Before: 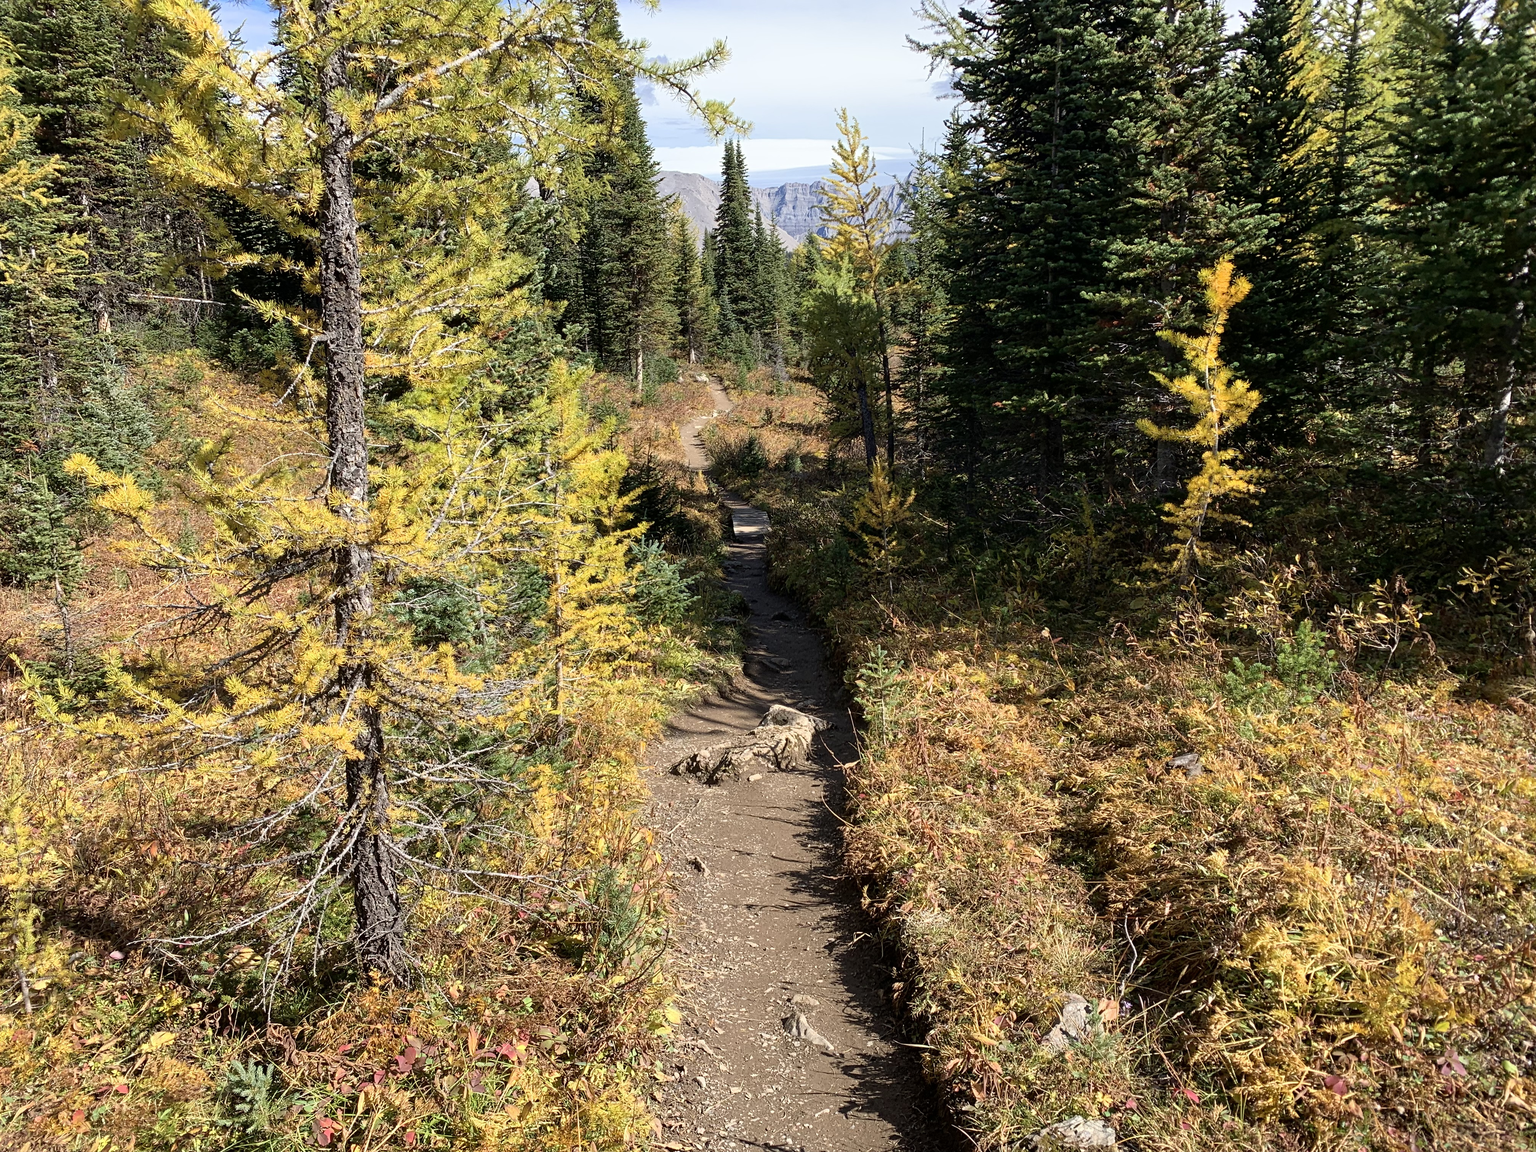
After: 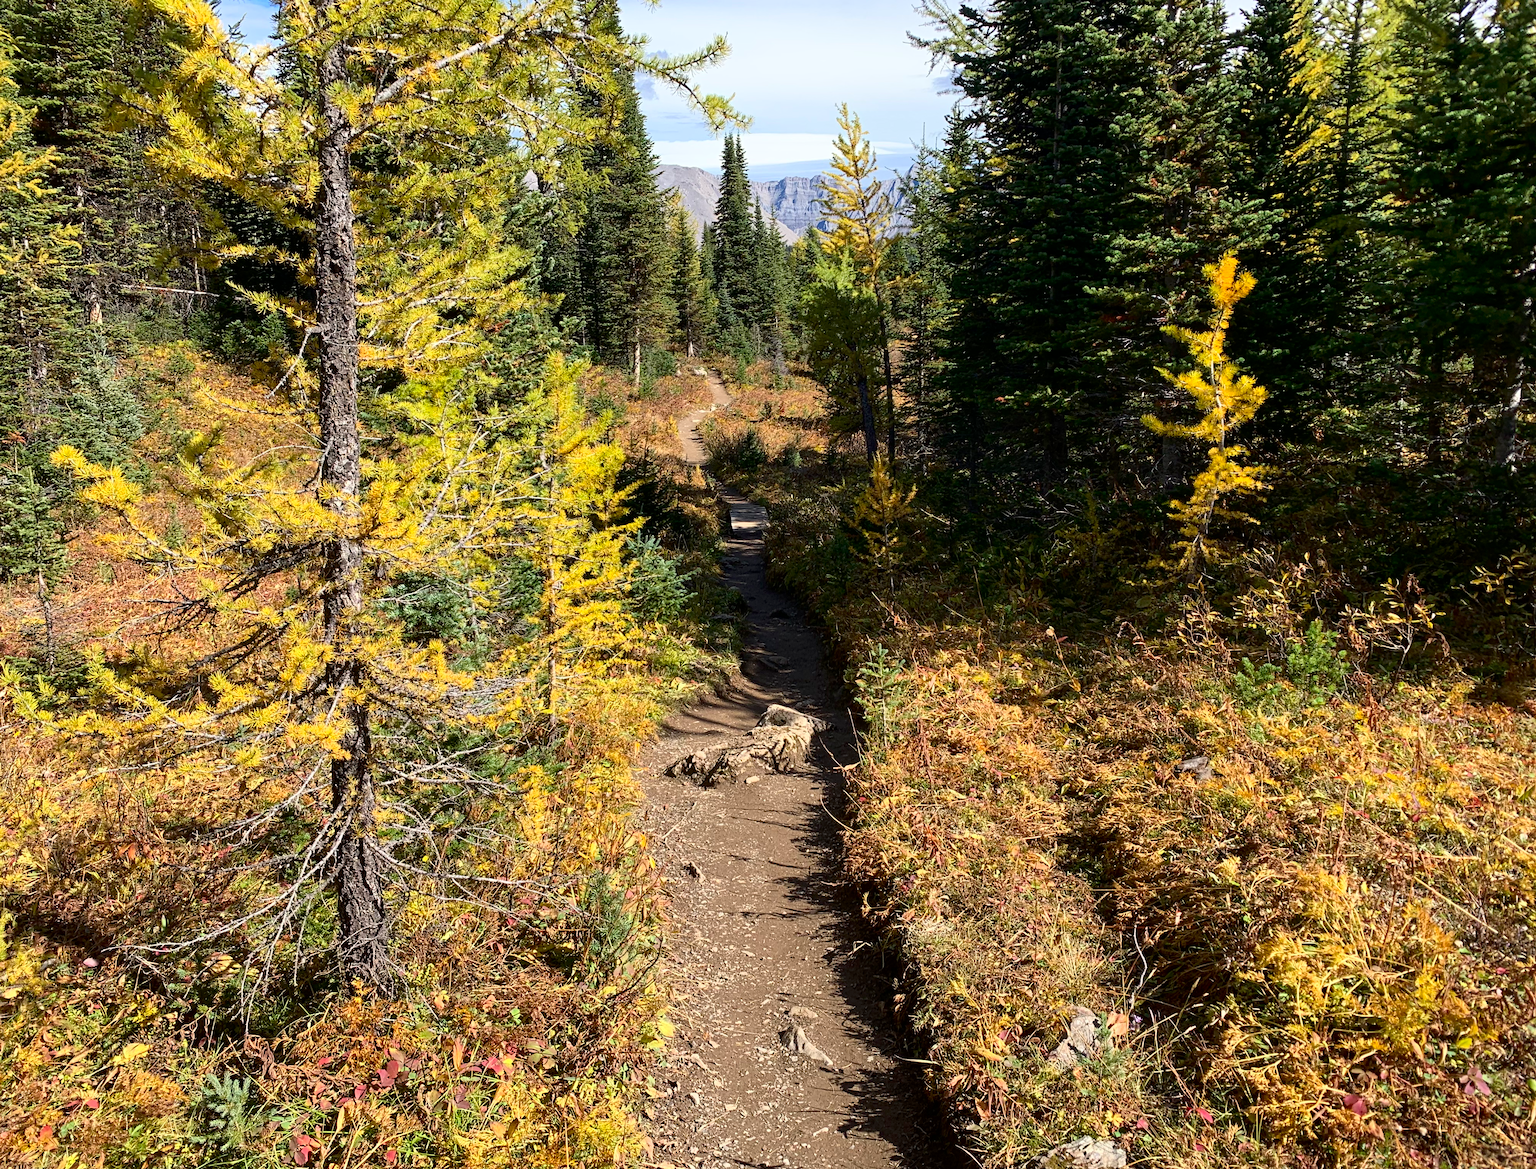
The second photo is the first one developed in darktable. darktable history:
rotate and perspective: rotation 0.226°, lens shift (vertical) -0.042, crop left 0.023, crop right 0.982, crop top 0.006, crop bottom 0.994
contrast brightness saturation: contrast 0.13, brightness -0.05, saturation 0.16
